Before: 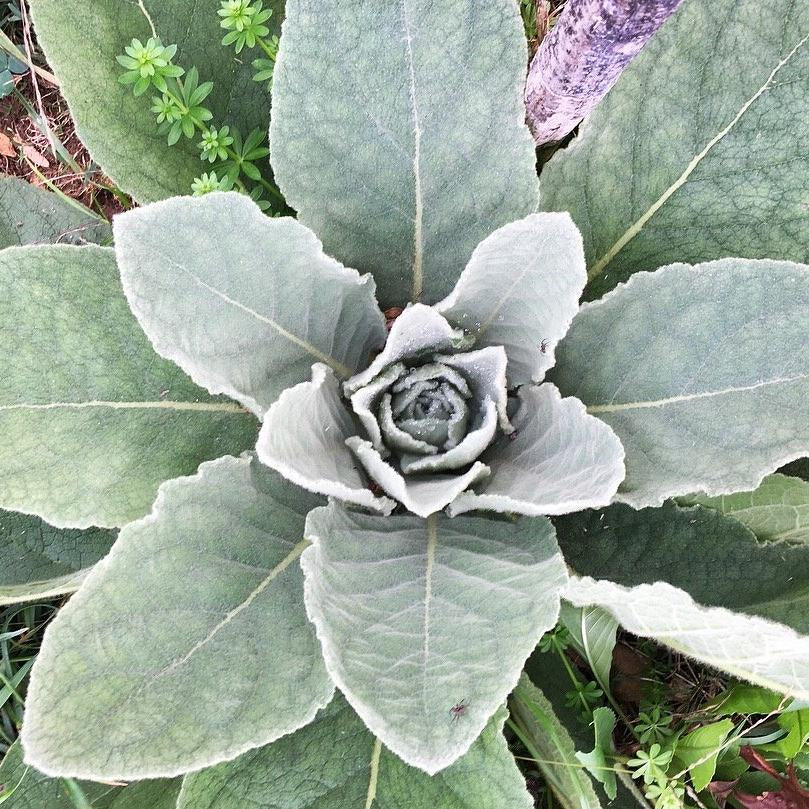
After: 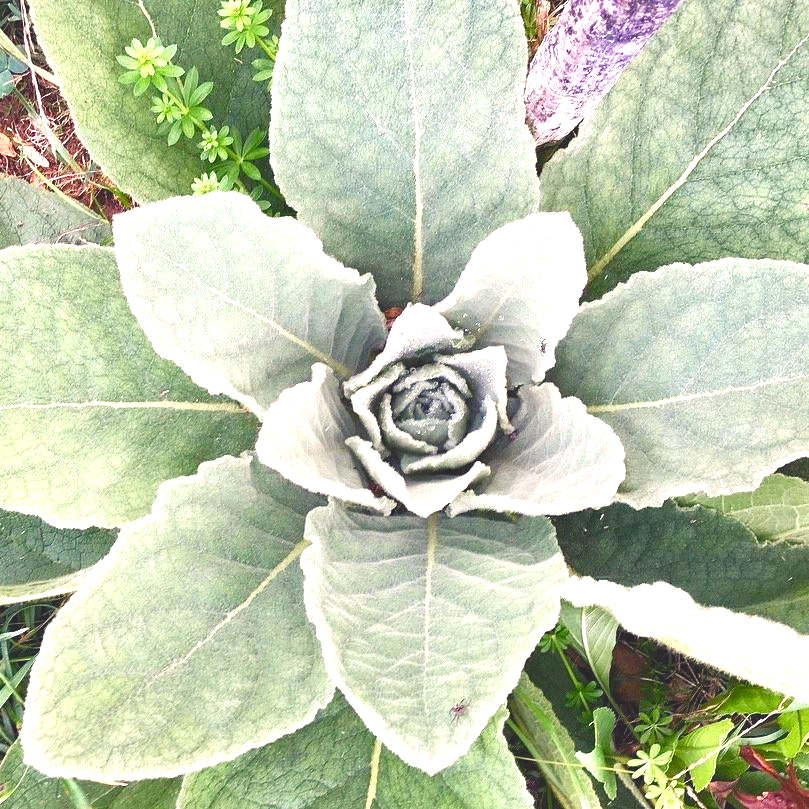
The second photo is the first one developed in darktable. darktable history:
color balance rgb: shadows lift › chroma 3%, shadows lift › hue 280.8°, power › hue 330°, highlights gain › chroma 3%, highlights gain › hue 75.6°, global offset › luminance 2%, perceptual saturation grading › global saturation 20%, perceptual saturation grading › highlights -25%, perceptual saturation grading › shadows 50%, global vibrance 20.33%
exposure: black level correction 0.001, exposure 0.675 EV, compensate highlight preservation false
